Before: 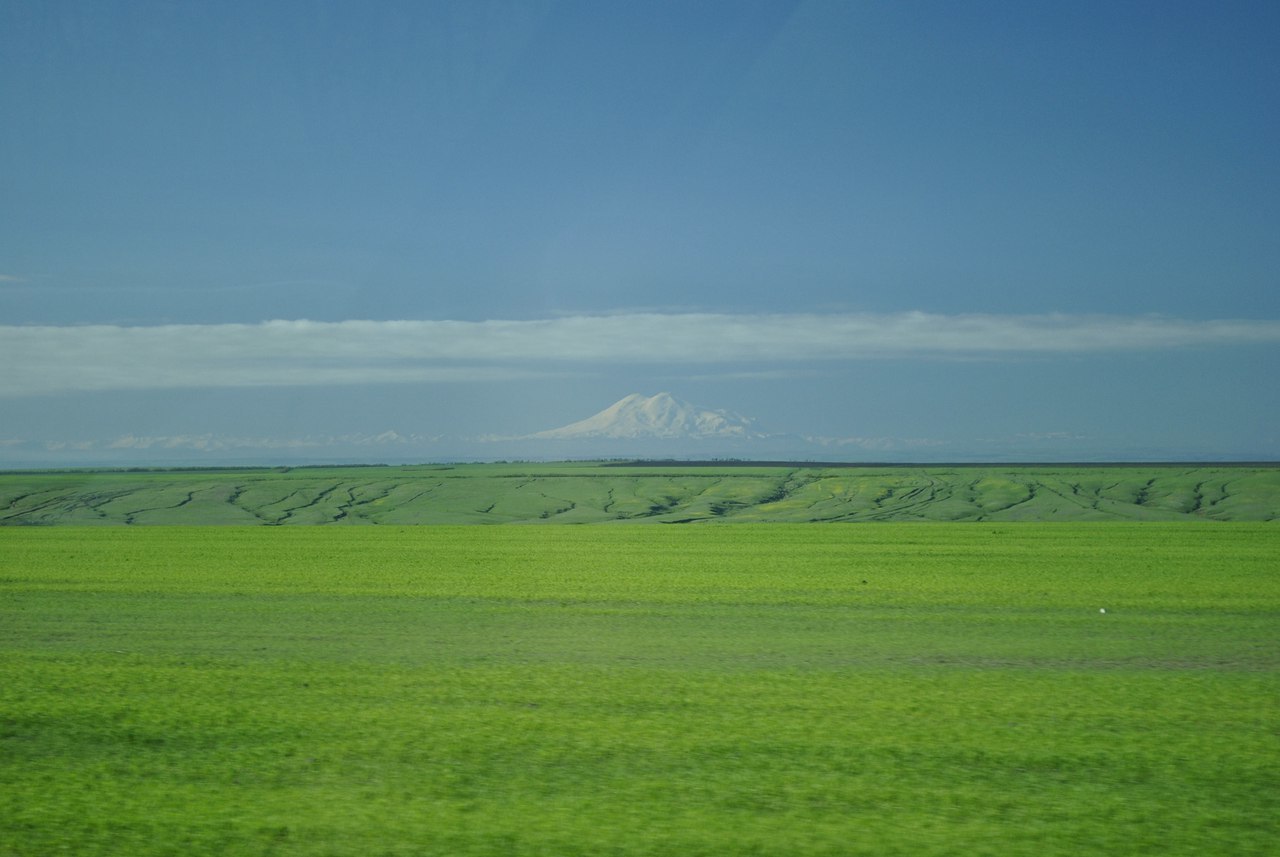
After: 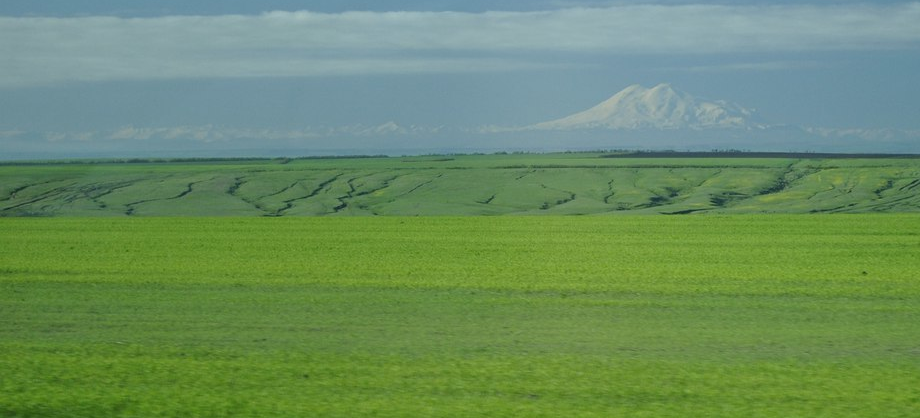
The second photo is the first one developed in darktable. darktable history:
crop: top 36.144%, right 28.071%, bottom 14.989%
